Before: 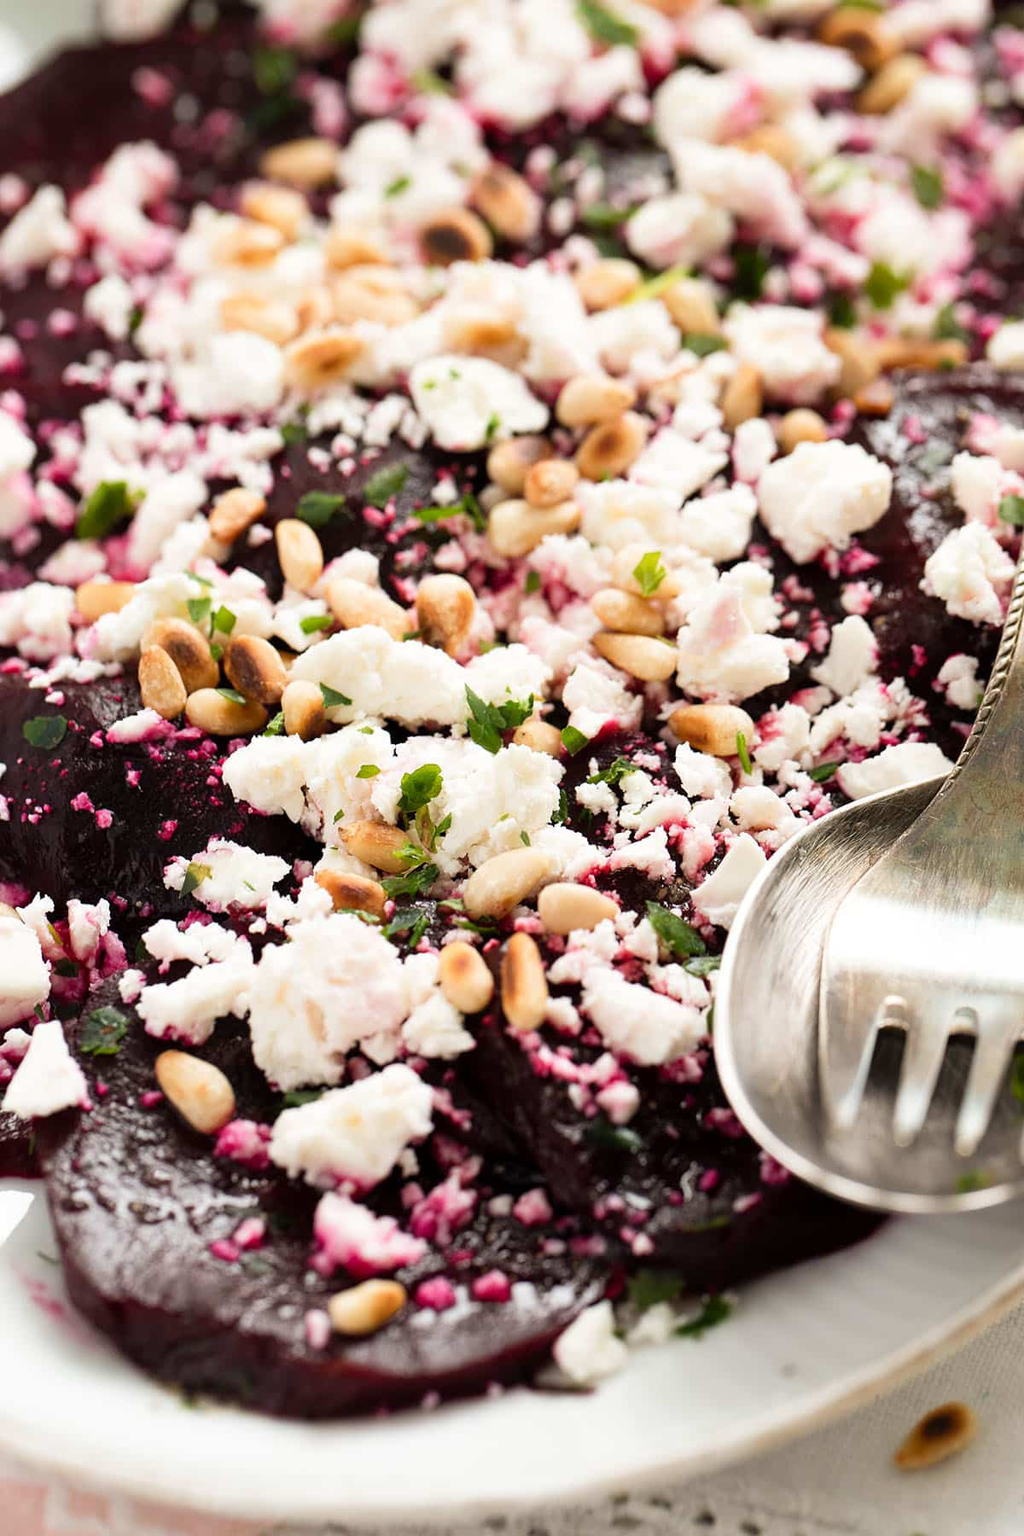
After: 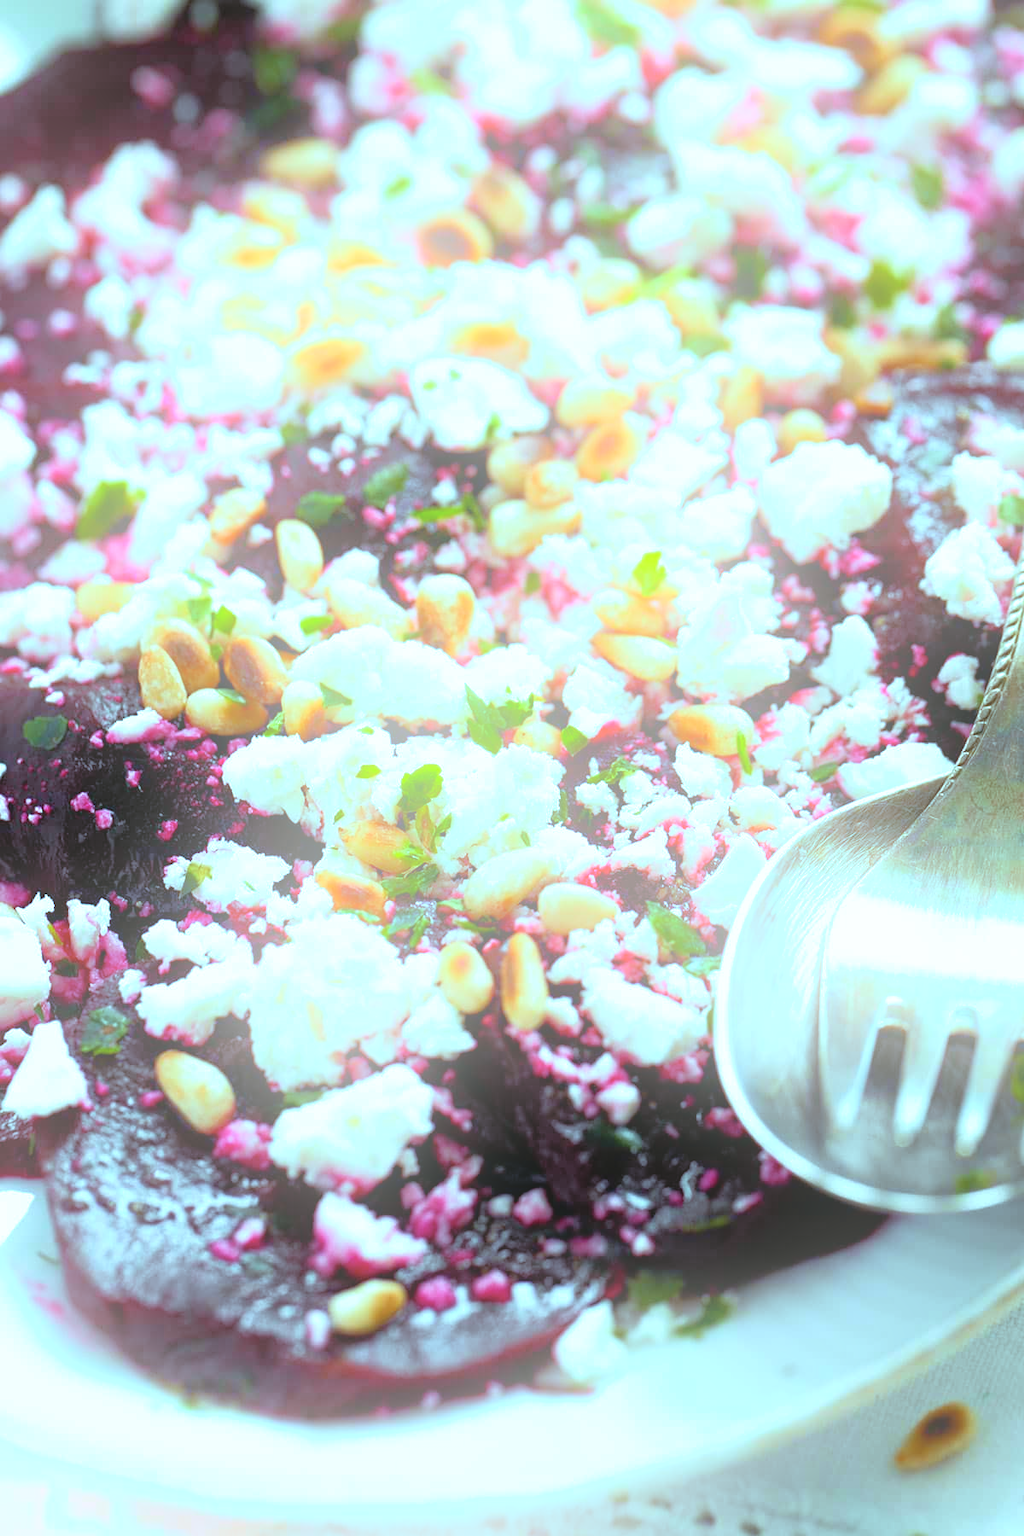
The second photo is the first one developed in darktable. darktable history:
exposure: compensate highlight preservation false
shadows and highlights: shadows 43.06, highlights 6.94
white balance: red 0.926, green 1.003, blue 1.133
color balance rgb: perceptual saturation grading › global saturation 3.7%, global vibrance 5.56%, contrast 3.24%
bloom: threshold 82.5%, strength 16.25%
color balance: mode lift, gamma, gain (sRGB), lift [0.997, 0.979, 1.021, 1.011], gamma [1, 1.084, 0.916, 0.998], gain [1, 0.87, 1.13, 1.101], contrast 4.55%, contrast fulcrum 38.24%, output saturation 104.09%
velvia: strength 15%
